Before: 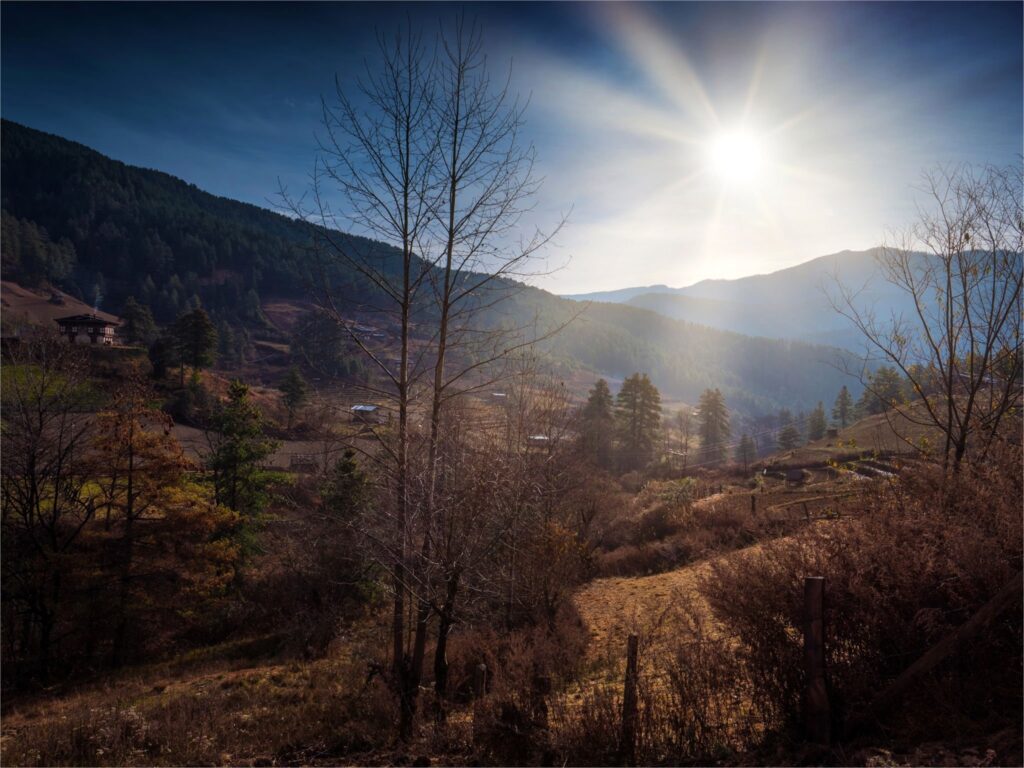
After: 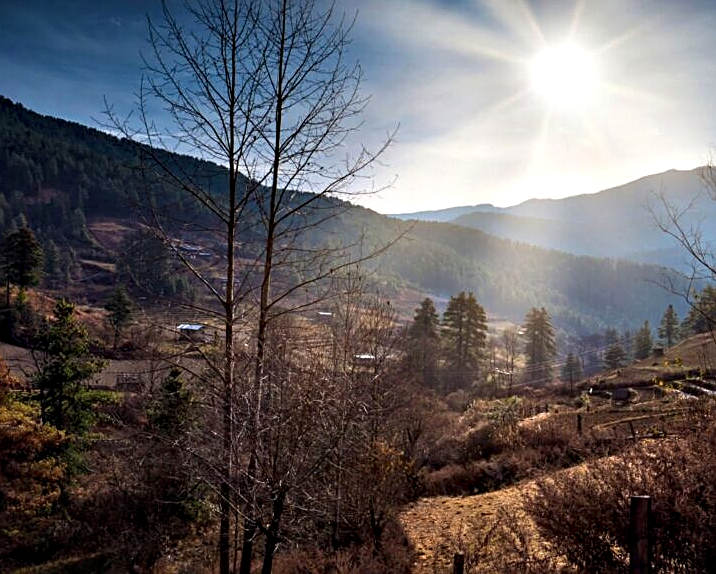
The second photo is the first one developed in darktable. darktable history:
sharpen: on, module defaults
crop and rotate: left 17.046%, top 10.659%, right 12.989%, bottom 14.553%
contrast equalizer: octaves 7, y [[0.627 ×6], [0.563 ×6], [0 ×6], [0 ×6], [0 ×6]]
